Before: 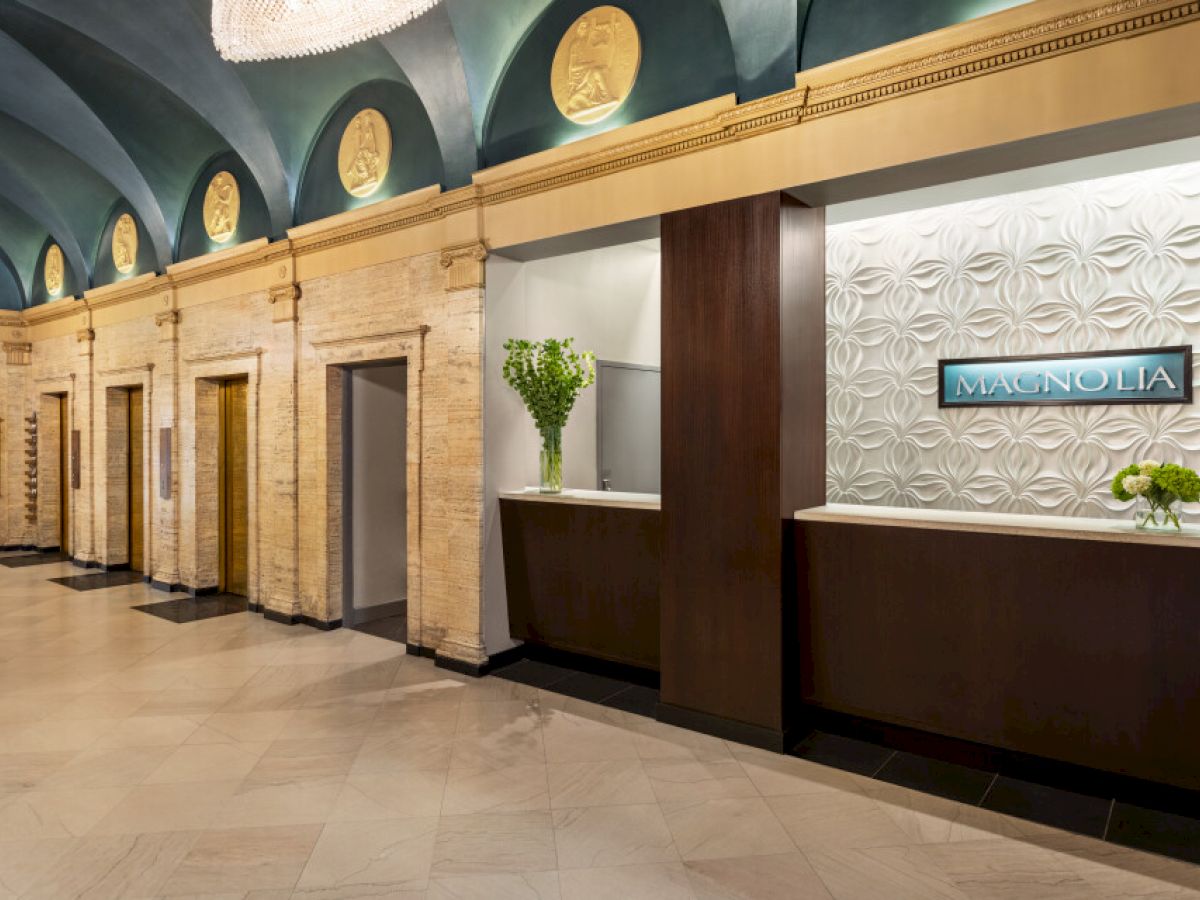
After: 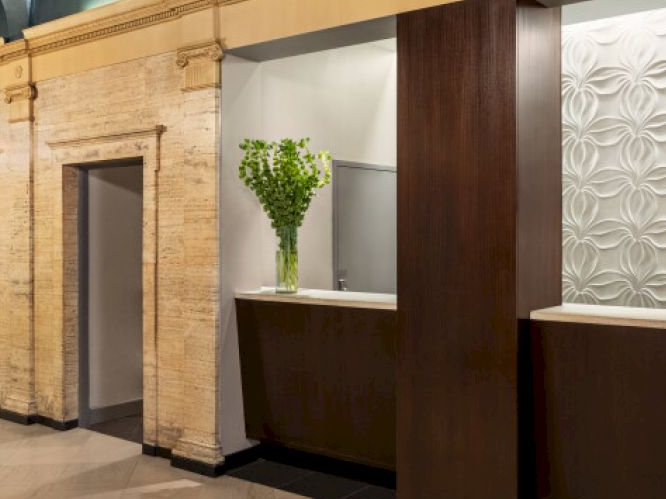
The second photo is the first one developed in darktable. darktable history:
crop and rotate: left 22.046%, top 22.278%, right 22.394%, bottom 22.217%
